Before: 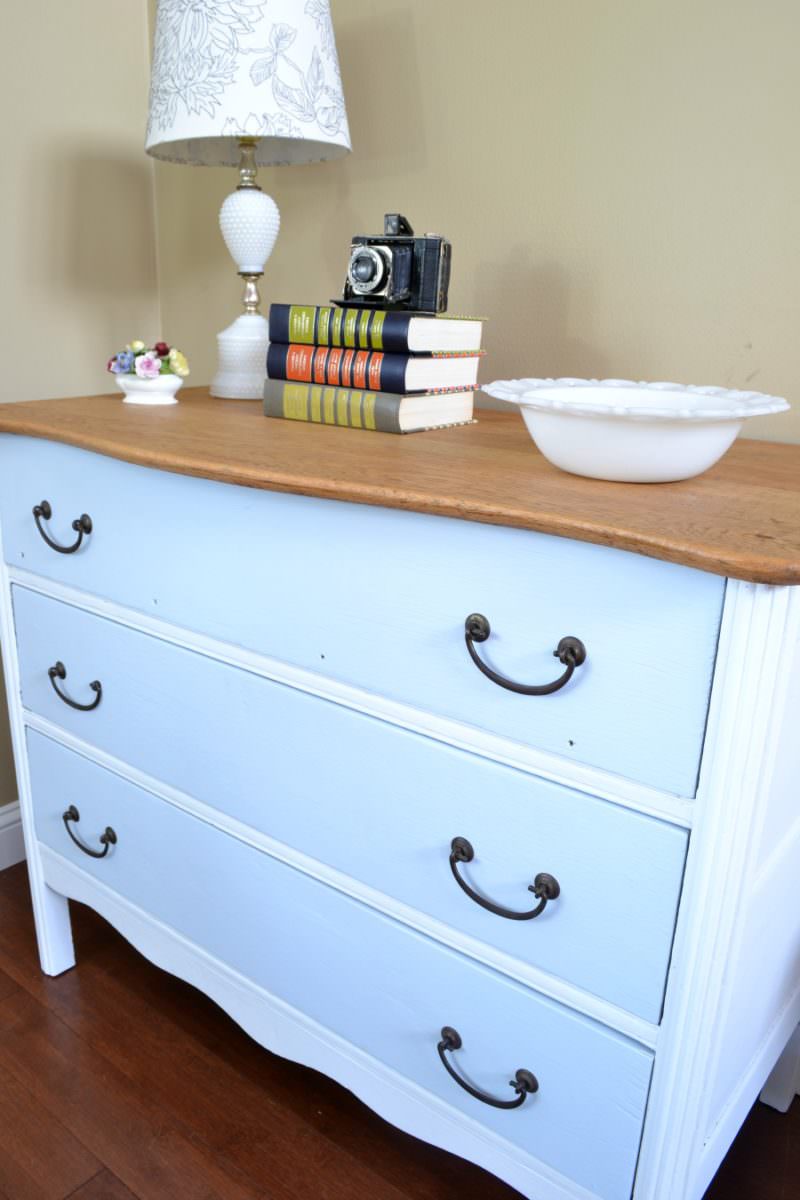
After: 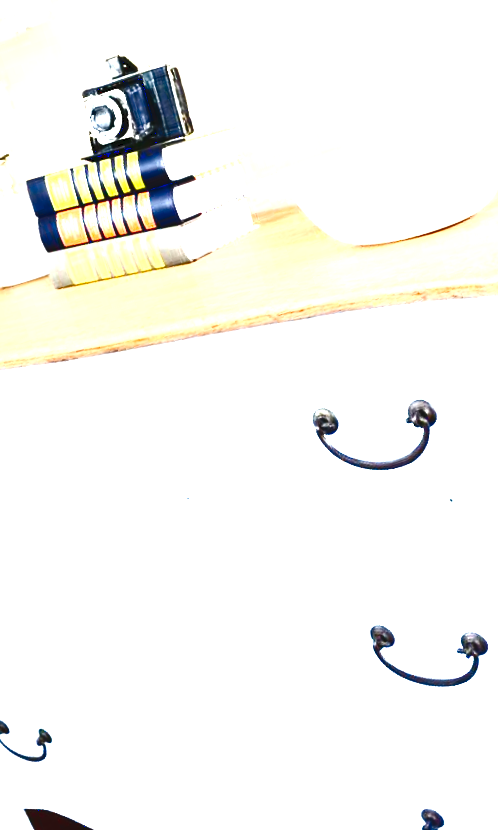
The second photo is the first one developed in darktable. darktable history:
base curve: curves: ch0 [(0, 0.015) (0.085, 0.116) (0.134, 0.298) (0.19, 0.545) (0.296, 0.764) (0.599, 0.982) (1, 1)]
crop and rotate: angle 18.75°, left 6.739%, right 4.276%, bottom 1.058%
levels: black 8.58%, levels [0, 0.43, 0.859]
tone curve: curves: ch0 [(0, 0) (0.003, 0.03) (0.011, 0.03) (0.025, 0.033) (0.044, 0.035) (0.069, 0.04) (0.1, 0.046) (0.136, 0.052) (0.177, 0.08) (0.224, 0.121) (0.277, 0.225) (0.335, 0.343) (0.399, 0.456) (0.468, 0.555) (0.543, 0.647) (0.623, 0.732) (0.709, 0.808) (0.801, 0.886) (0.898, 0.947) (1, 1)], preserve colors none
